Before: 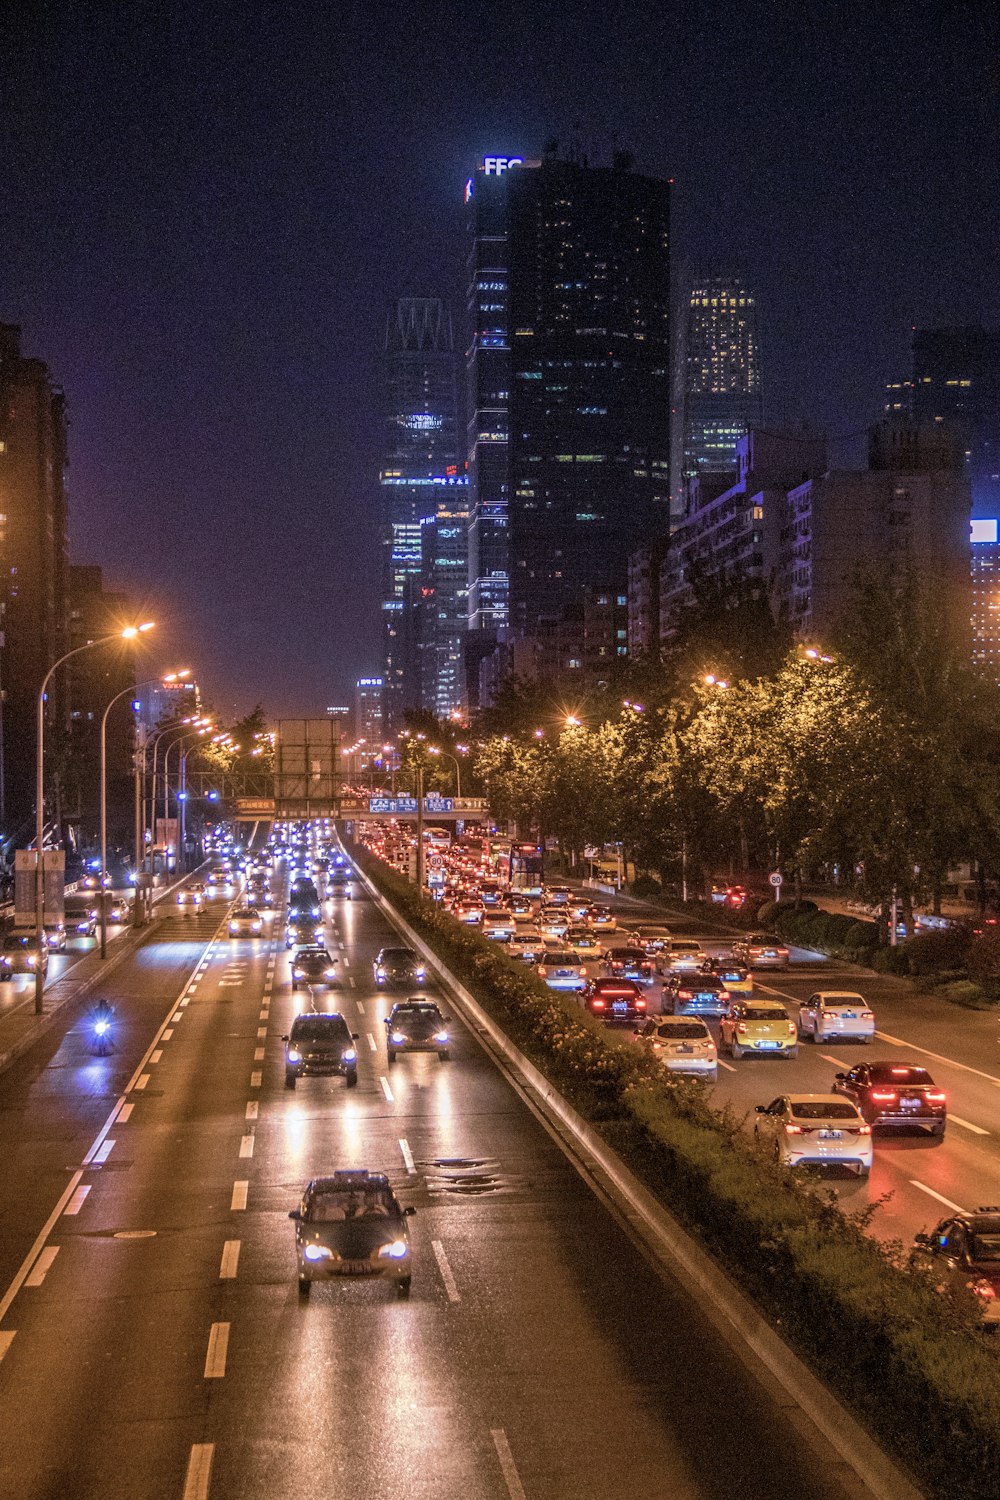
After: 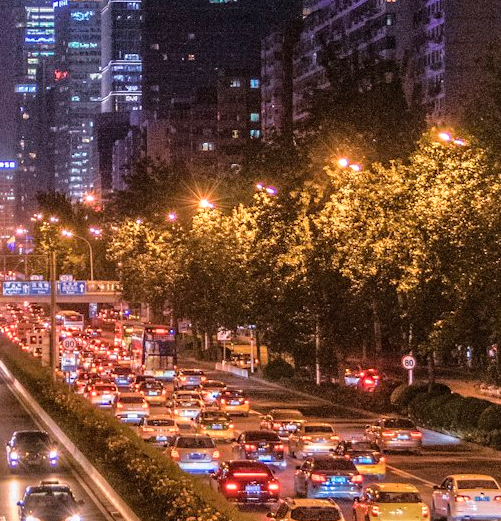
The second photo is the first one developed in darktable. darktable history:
tone equalizer: -8 EV 0.006 EV, -7 EV -0.023 EV, -6 EV 0.027 EV, -5 EV 0.042 EV, -4 EV 0.249 EV, -3 EV 0.668 EV, -2 EV 0.574 EV, -1 EV 0.213 EV, +0 EV 0.015 EV
crop: left 36.794%, top 34.475%, right 13.021%, bottom 30.76%
